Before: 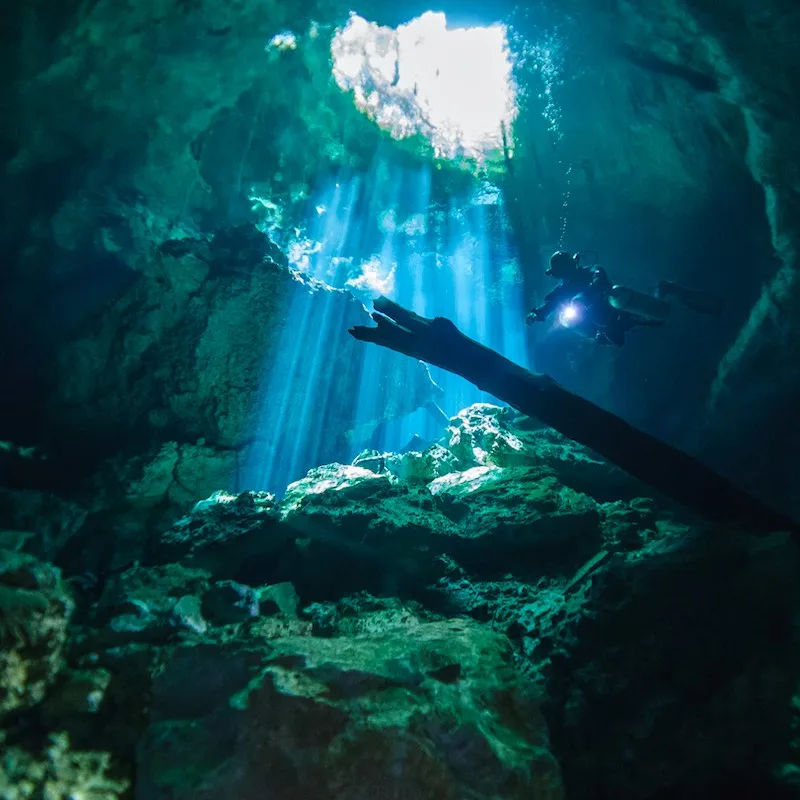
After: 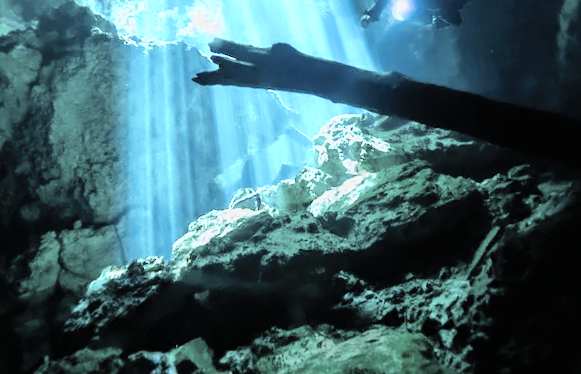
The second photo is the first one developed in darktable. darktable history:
contrast brightness saturation: brightness 0.13
crop: left 16.871%, top 22.857%, right 9.116%
exposure: black level correction 0, exposure 0.5 EV, compensate highlight preservation false
color zones: curves: ch0 [(0.018, 0.548) (0.197, 0.654) (0.425, 0.447) (0.605, 0.658) (0.732, 0.579)]; ch1 [(0.105, 0.531) (0.224, 0.531) (0.386, 0.39) (0.618, 0.456) (0.732, 0.456) (0.956, 0.421)]; ch2 [(0.039, 0.583) (0.215, 0.465) (0.399, 0.544) (0.465, 0.548) (0.614, 0.447) (0.724, 0.43) (0.882, 0.623) (0.956, 0.632)]
rotate and perspective: rotation -14.8°, crop left 0.1, crop right 0.903, crop top 0.25, crop bottom 0.748
filmic rgb: black relative exposure -5 EV, hardness 2.88, contrast 1.3
tone equalizer: -8 EV -1.84 EV, -7 EV -1.16 EV, -6 EV -1.62 EV, smoothing diameter 25%, edges refinement/feathering 10, preserve details guided filter
